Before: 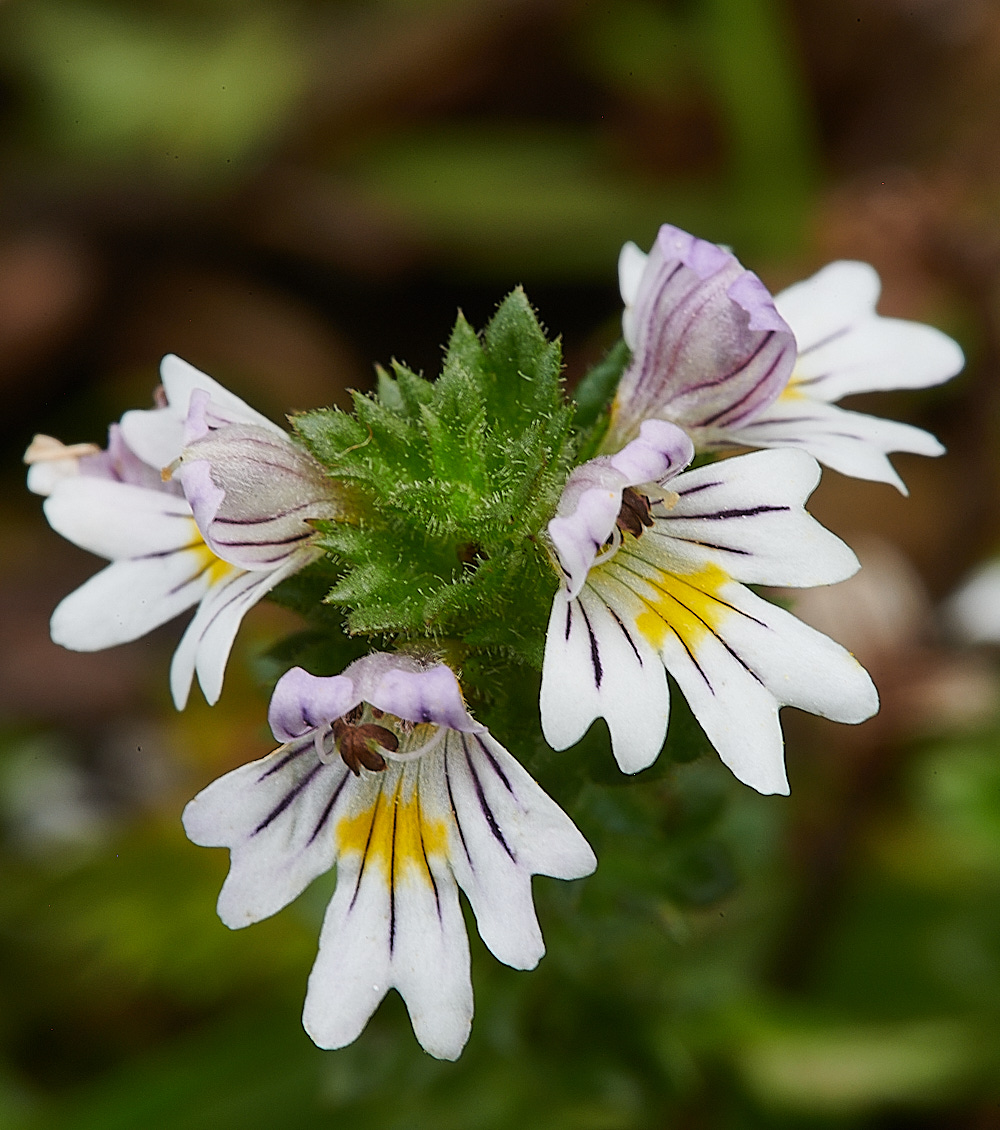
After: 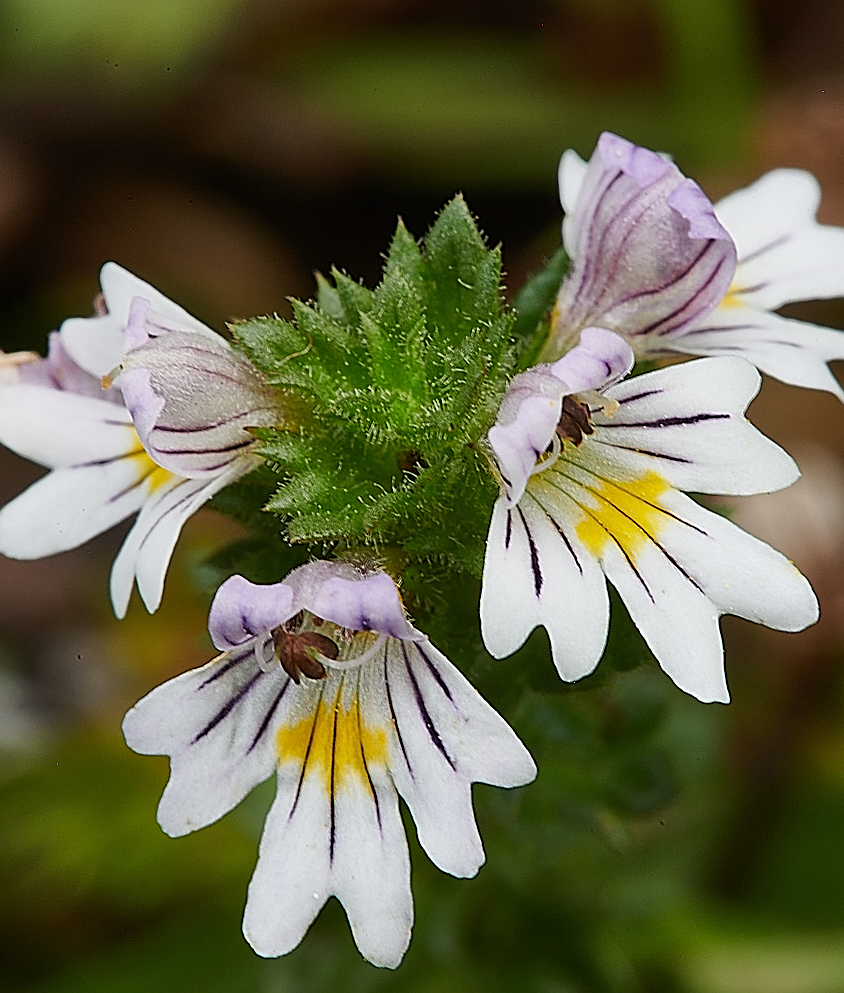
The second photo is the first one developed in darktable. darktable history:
crop: left 6.04%, top 8.182%, right 9.535%, bottom 3.933%
sharpen: on, module defaults
